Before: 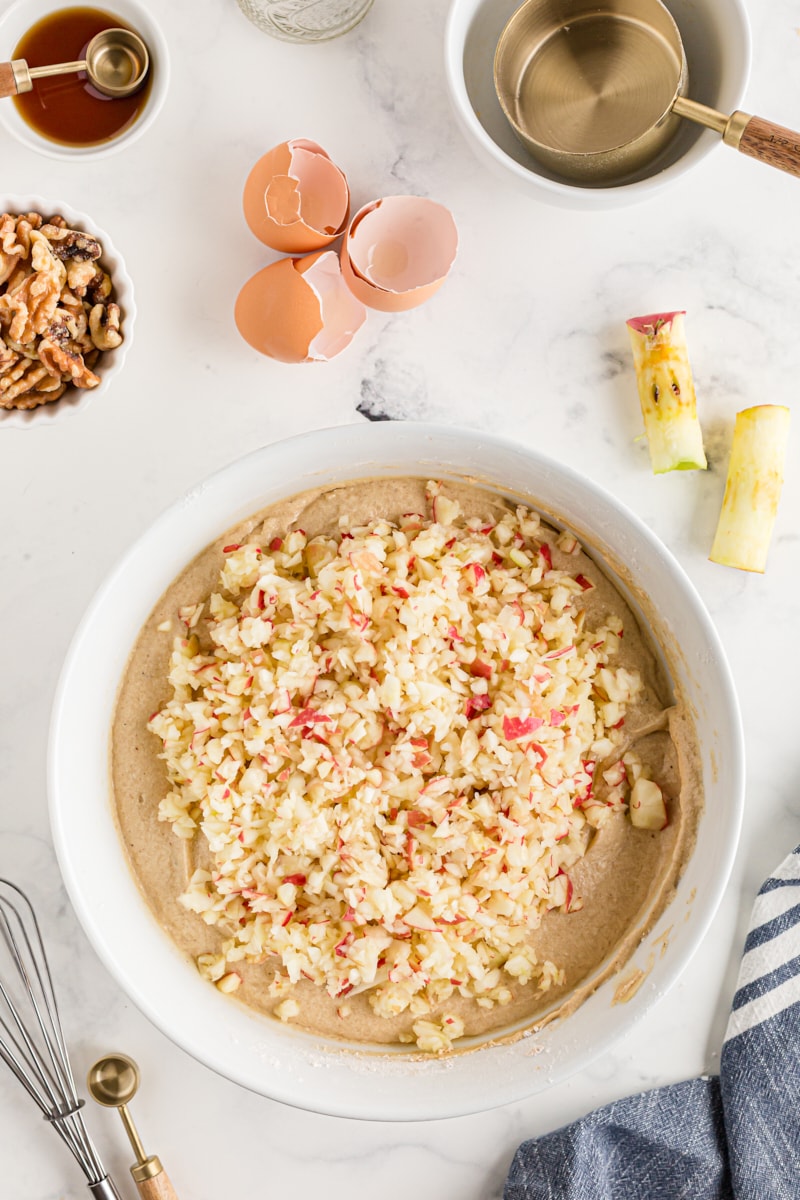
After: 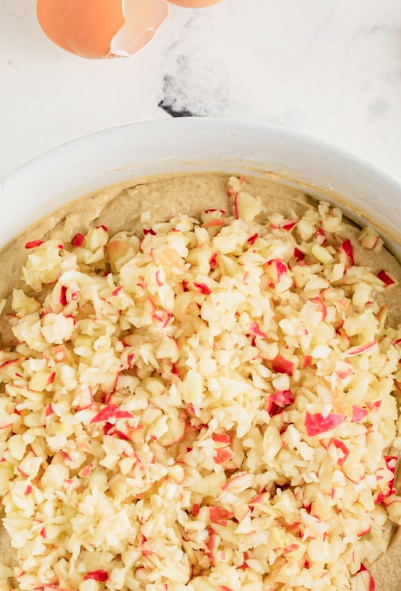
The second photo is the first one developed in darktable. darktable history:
tone curve: curves: ch0 [(0, 0.008) (0.107, 0.091) (0.283, 0.287) (0.461, 0.498) (0.64, 0.679) (0.822, 0.841) (0.998, 0.978)]; ch1 [(0, 0) (0.316, 0.349) (0.466, 0.442) (0.502, 0.5) (0.527, 0.519) (0.561, 0.553) (0.608, 0.629) (0.669, 0.704) (0.859, 0.899) (1, 1)]; ch2 [(0, 0) (0.33, 0.301) (0.421, 0.443) (0.473, 0.498) (0.502, 0.504) (0.522, 0.525) (0.592, 0.61) (0.705, 0.7) (1, 1)], color space Lab, independent channels, preserve colors none
crop: left 24.863%, top 25.338%, right 24.93%, bottom 25.379%
tone equalizer: edges refinement/feathering 500, mask exposure compensation -1.57 EV, preserve details no
